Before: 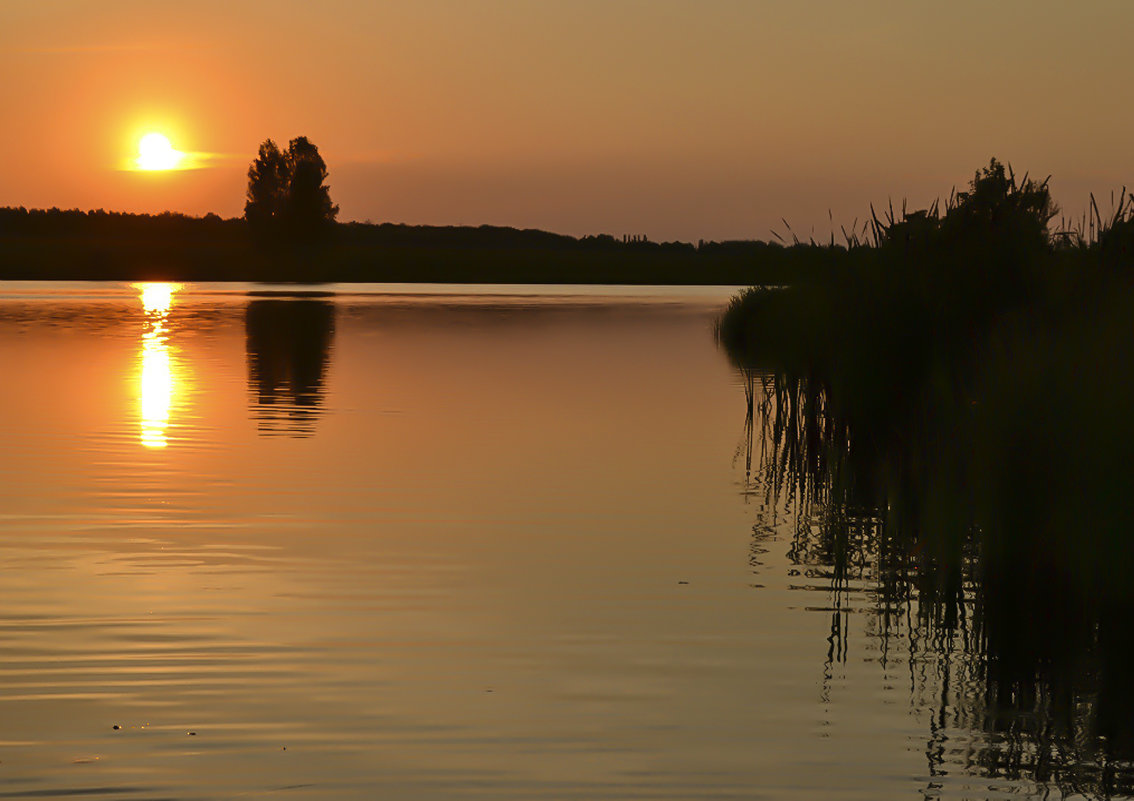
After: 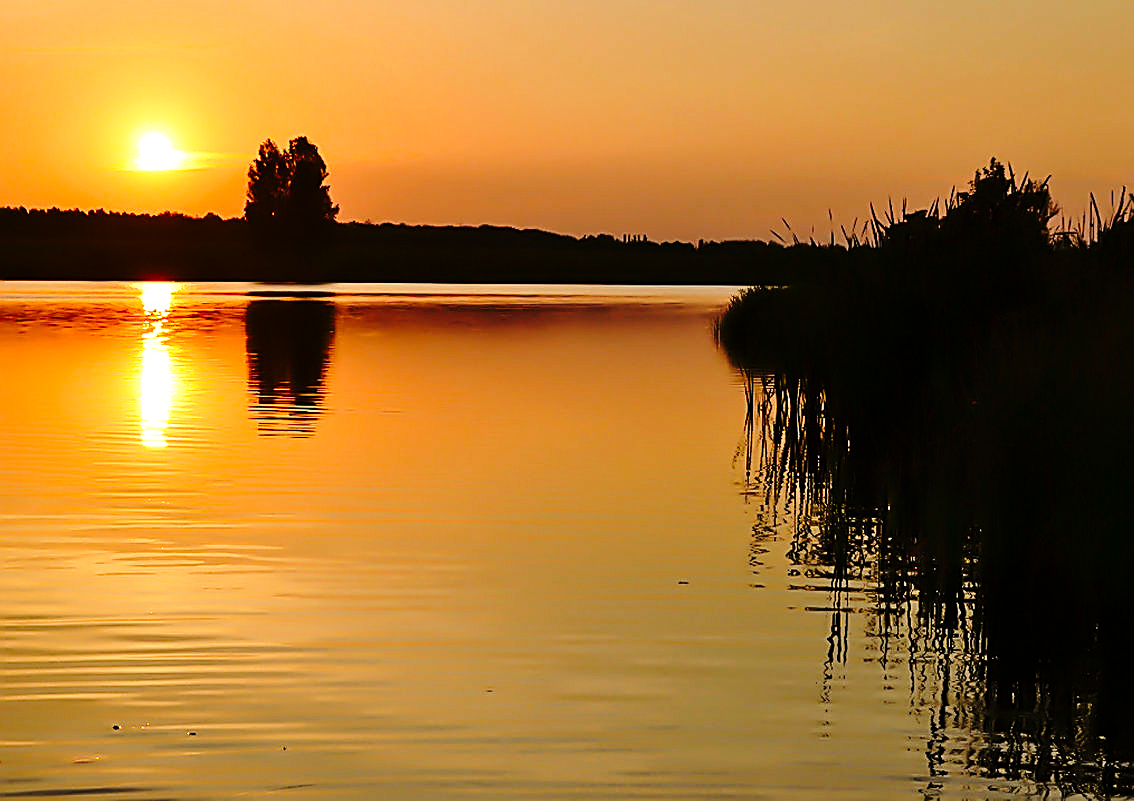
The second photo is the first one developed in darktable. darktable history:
sharpen: amount 0.737
base curve: curves: ch0 [(0, 0) (0.04, 0.03) (0.133, 0.232) (0.448, 0.748) (0.843, 0.968) (1, 1)], preserve colors none
